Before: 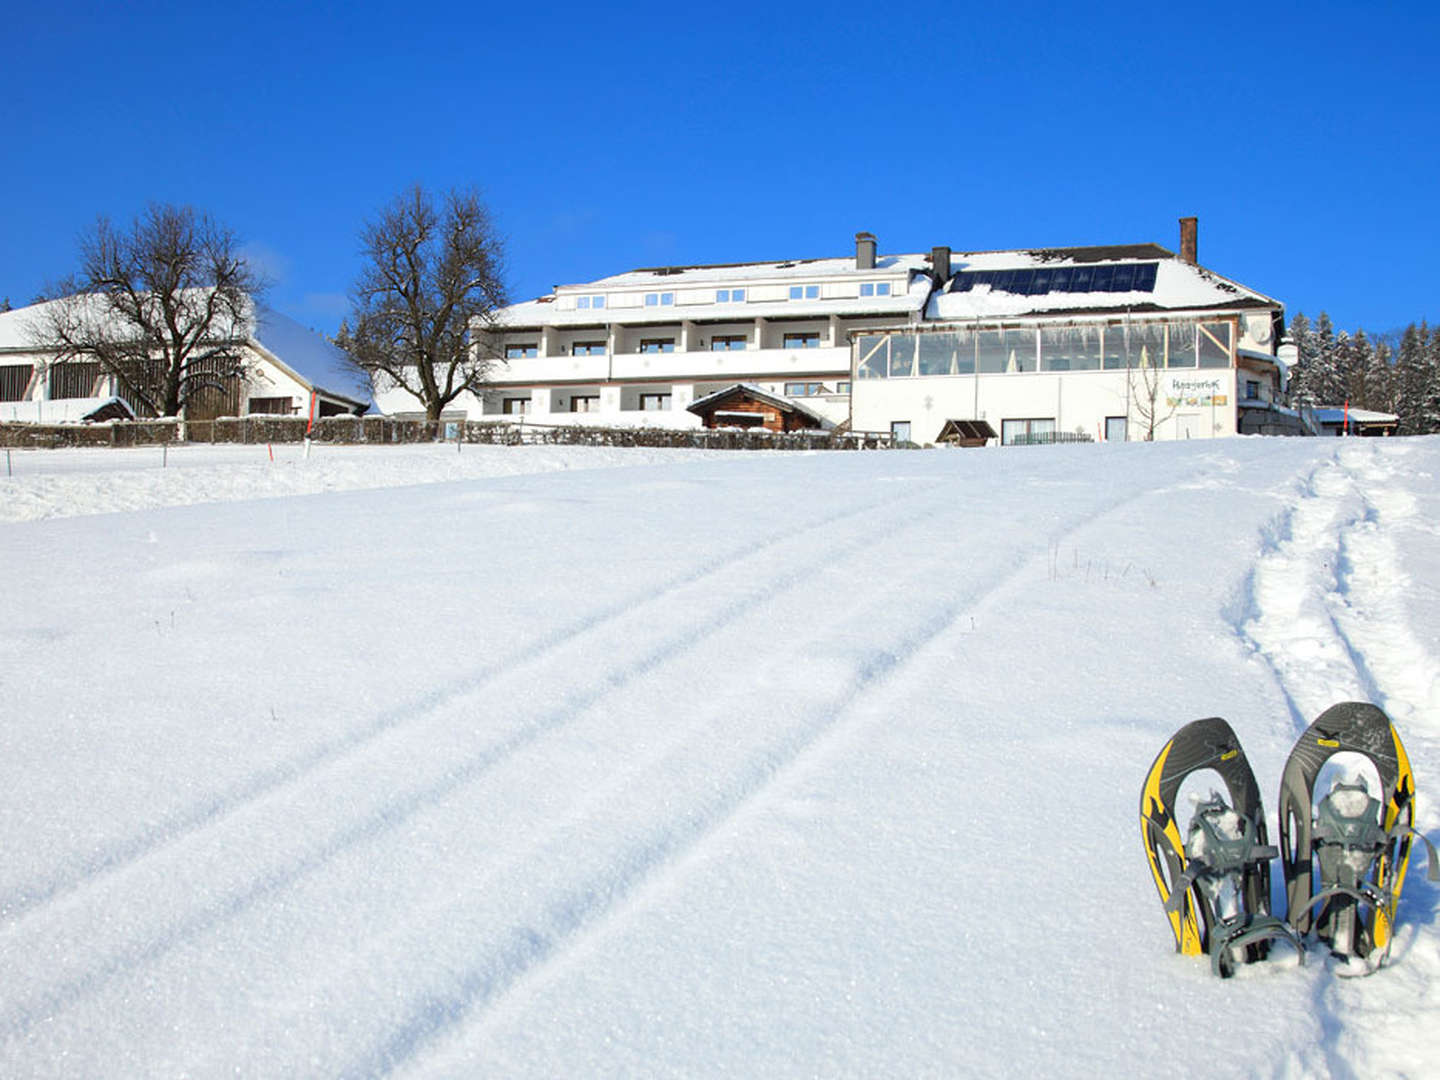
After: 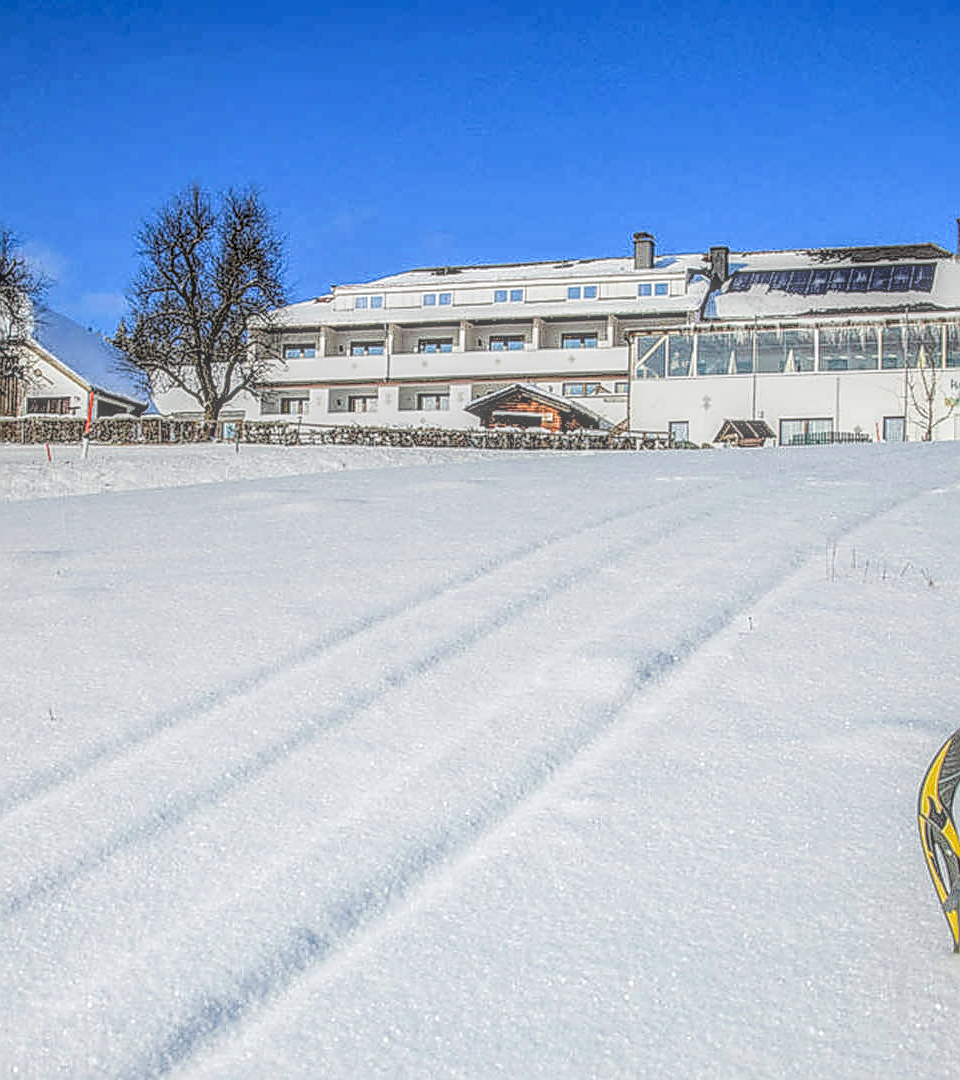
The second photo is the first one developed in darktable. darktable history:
filmic rgb: black relative exposure -5 EV, white relative exposure 3.2 EV, hardness 3.42, contrast 1.2, highlights saturation mix -30%
local contrast: highlights 0%, shadows 0%, detail 200%, midtone range 0.25
sharpen: radius 1.685, amount 1.294
crop and rotate: left 15.446%, right 17.836%
